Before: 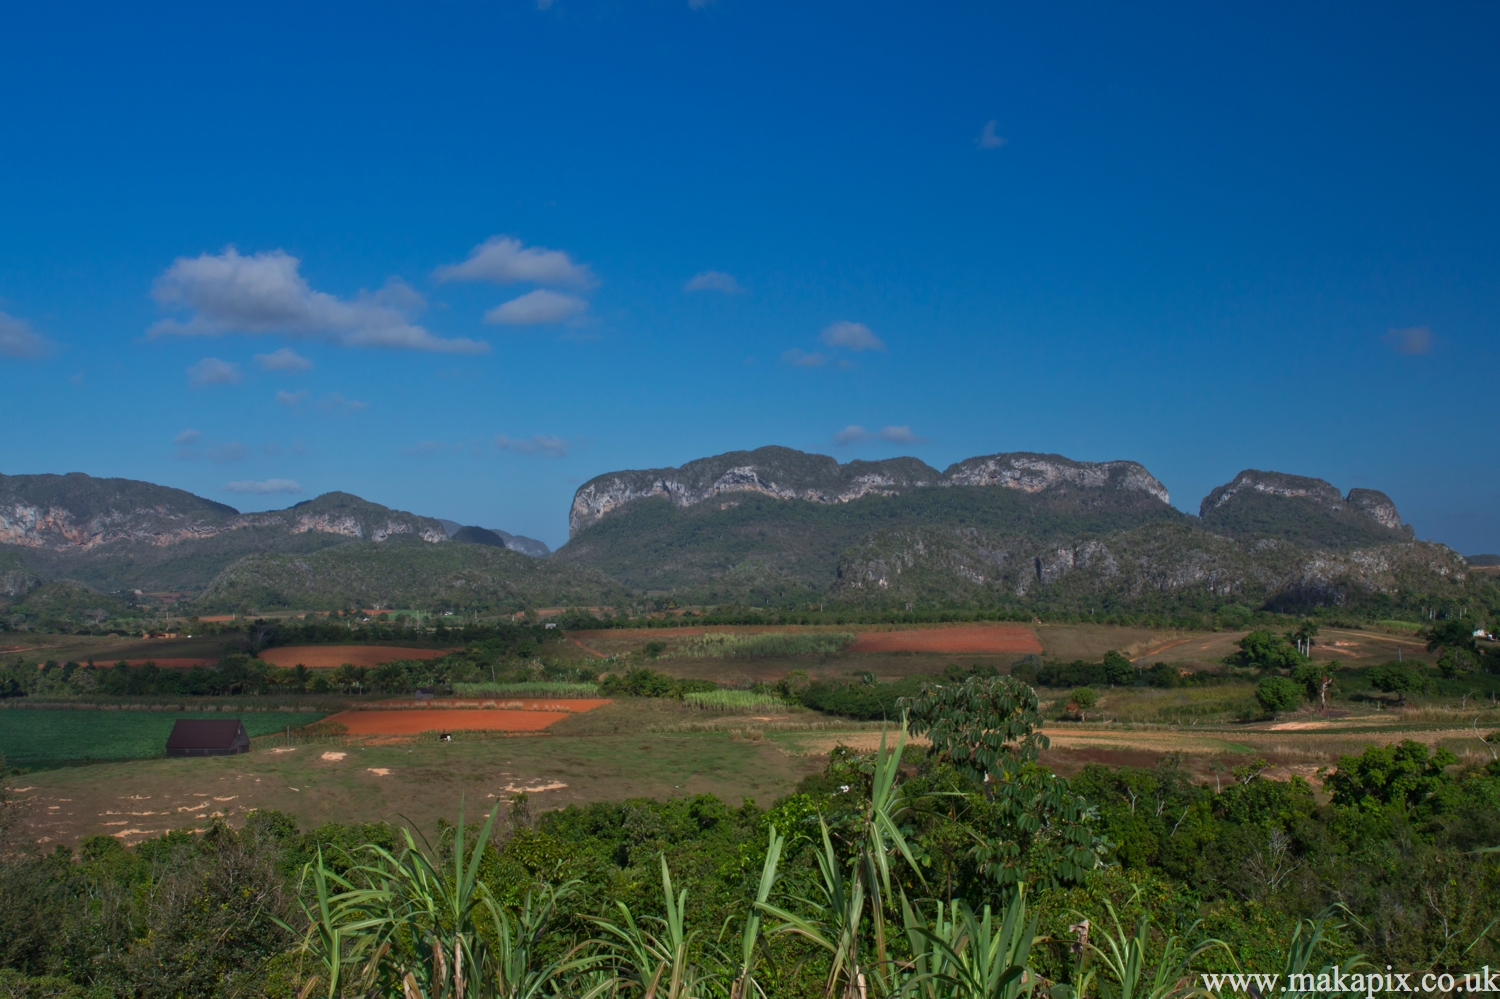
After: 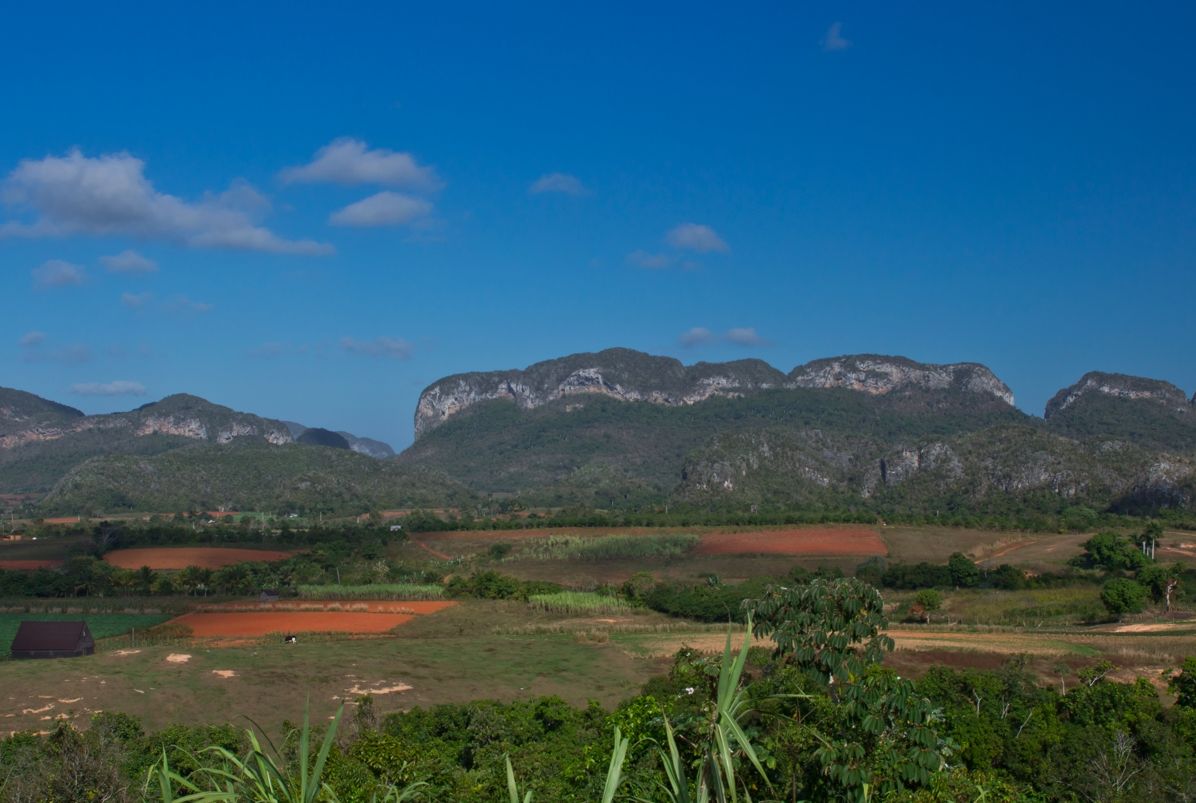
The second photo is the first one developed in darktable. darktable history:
crop and rotate: left 10.386%, top 9.833%, right 9.829%, bottom 9.785%
